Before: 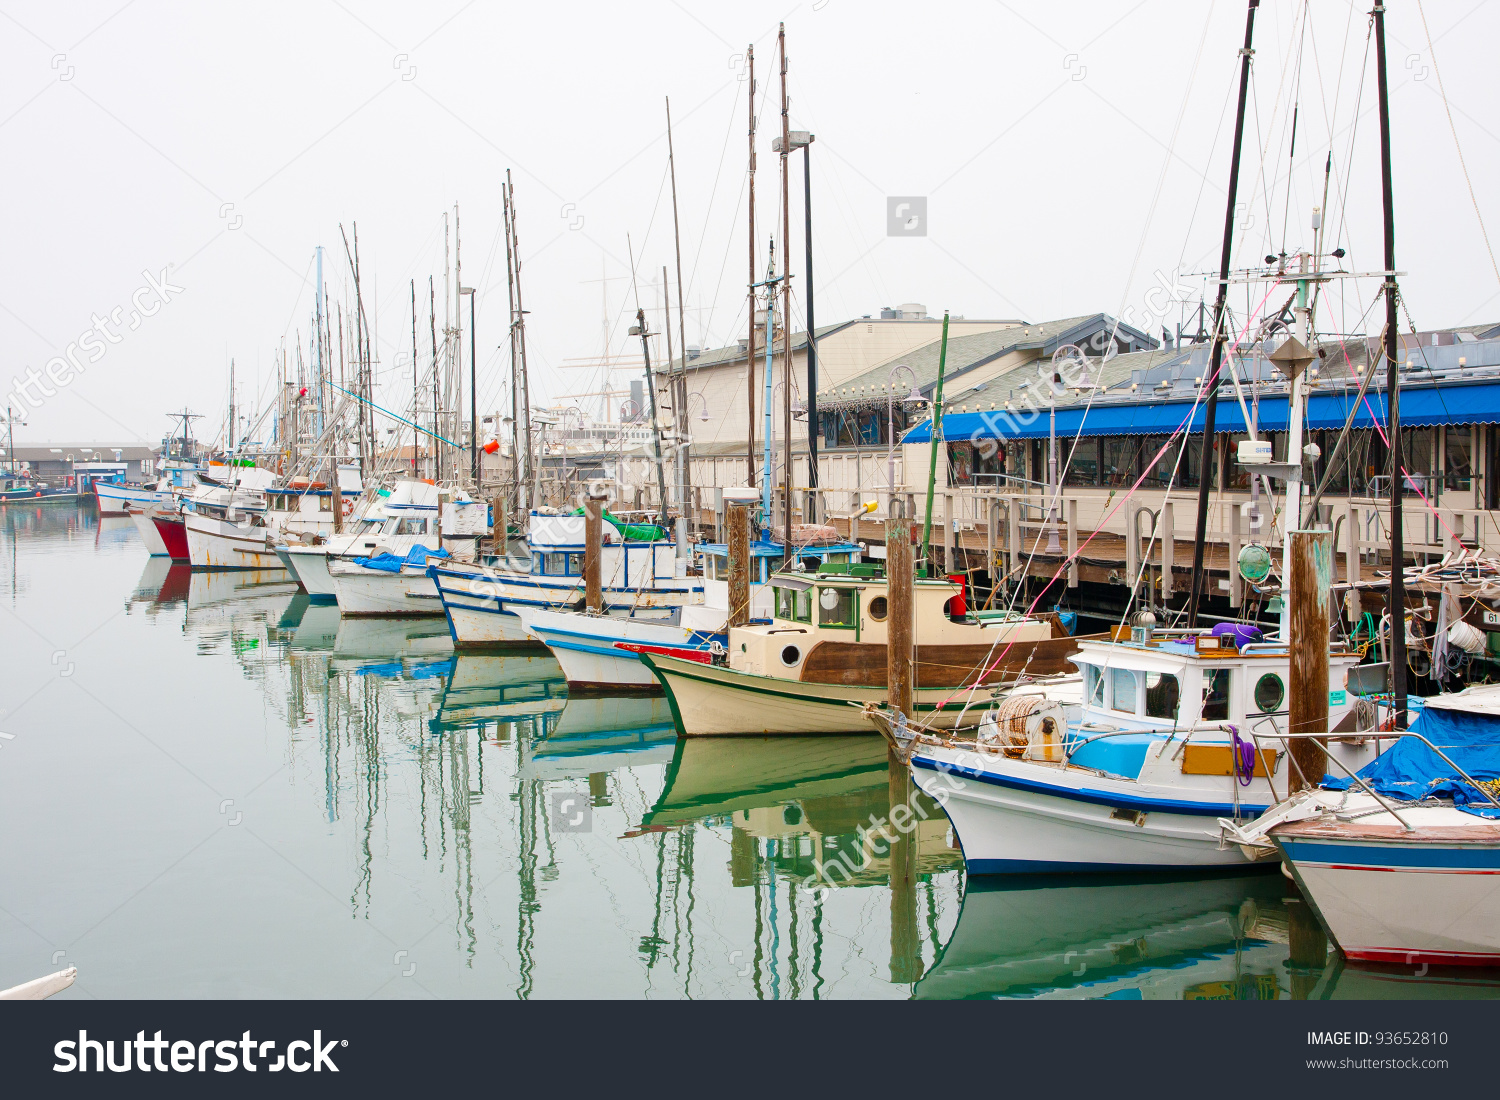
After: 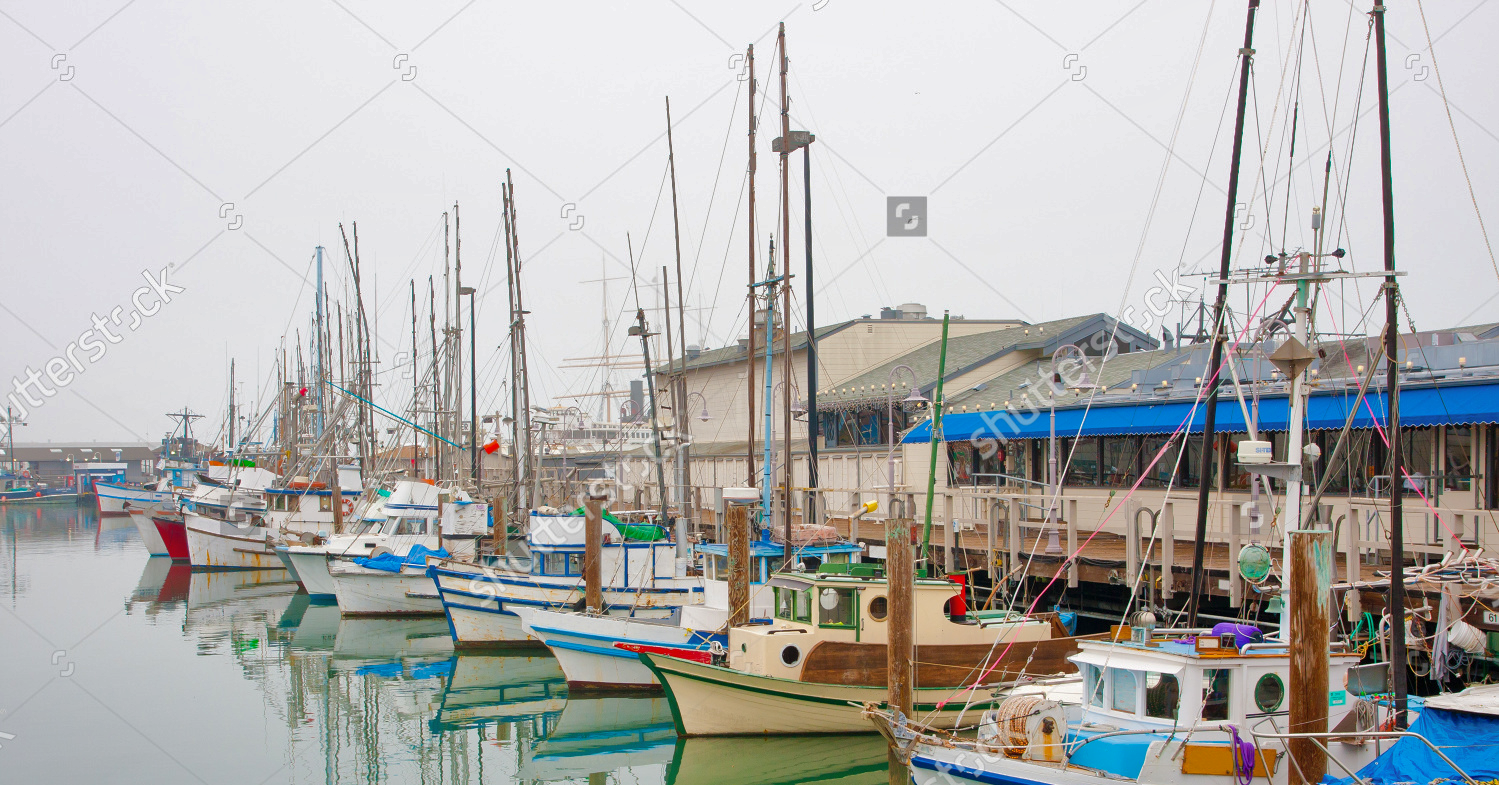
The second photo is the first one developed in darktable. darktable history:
crop: bottom 28.576%
shadows and highlights: highlights -60
